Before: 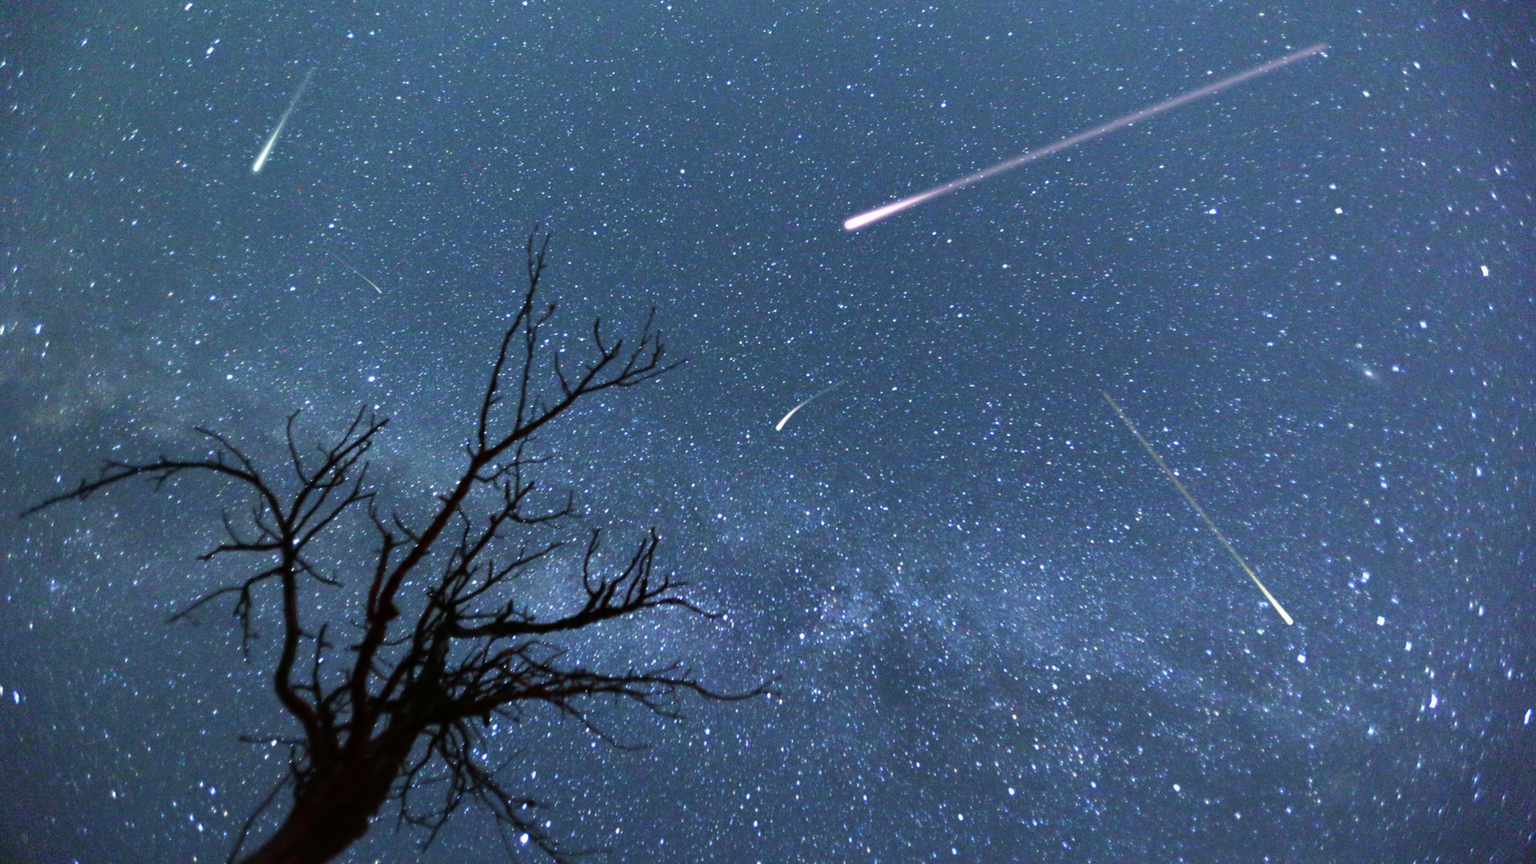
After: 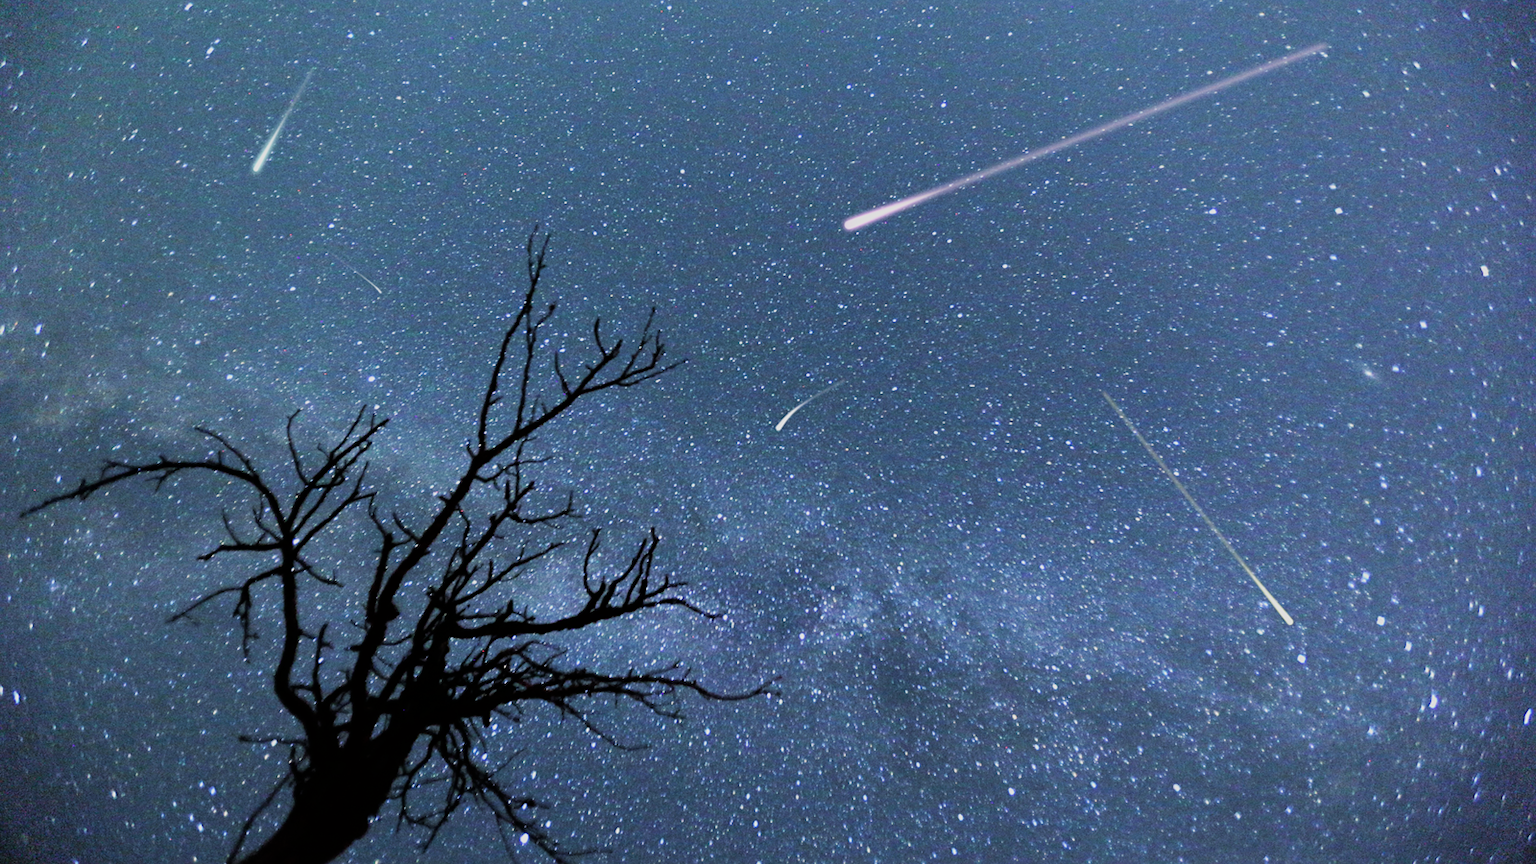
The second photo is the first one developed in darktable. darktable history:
tone curve: curves: ch0 [(0, 0) (0.051, 0.047) (0.102, 0.099) (0.232, 0.249) (0.462, 0.501) (0.698, 0.761) (0.908, 0.946) (1, 1)]; ch1 [(0, 0) (0.339, 0.298) (0.402, 0.363) (0.453, 0.413) (0.485, 0.469) (0.494, 0.493) (0.504, 0.501) (0.525, 0.533) (0.563, 0.591) (0.597, 0.631) (1, 1)]; ch2 [(0, 0) (0.48, 0.48) (0.504, 0.5) (0.539, 0.554) (0.59, 0.628) (0.642, 0.682) (0.824, 0.815) (1, 1)], color space Lab, linked channels, preserve colors none
contrast brightness saturation: saturation -0.022
sharpen: amount 0.218
filmic rgb: black relative exposure -7.2 EV, white relative exposure 5.39 EV, hardness 3.02
